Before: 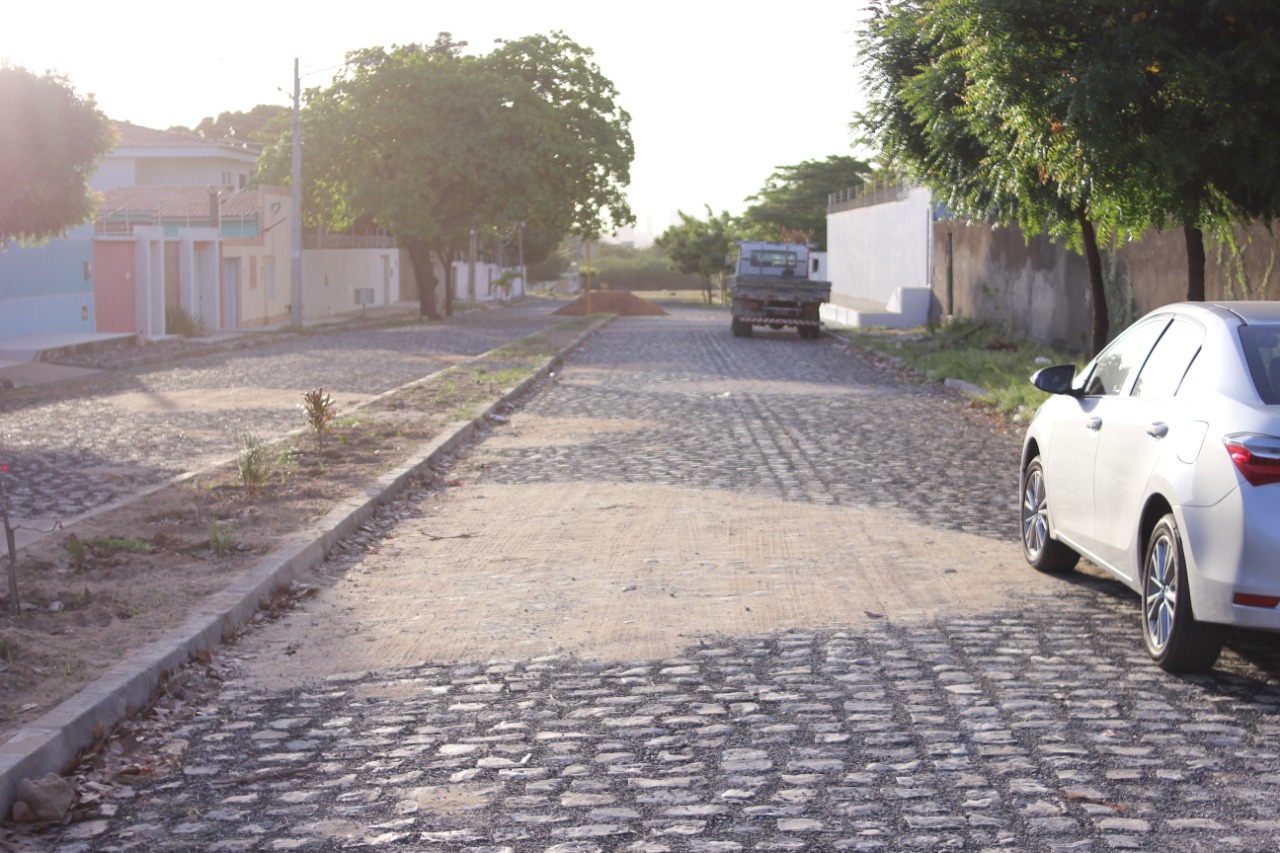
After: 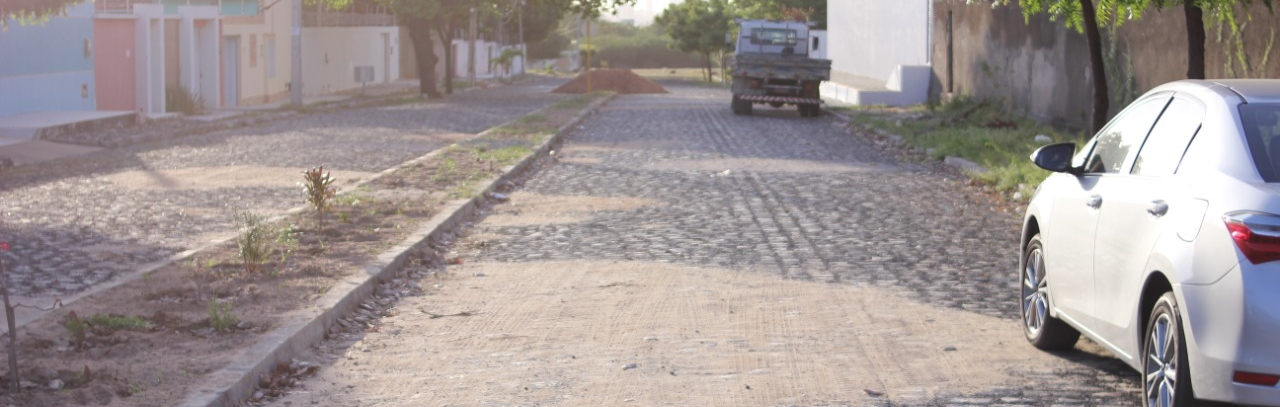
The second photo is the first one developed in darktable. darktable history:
crop and rotate: top 26.256%, bottom 25.94%
